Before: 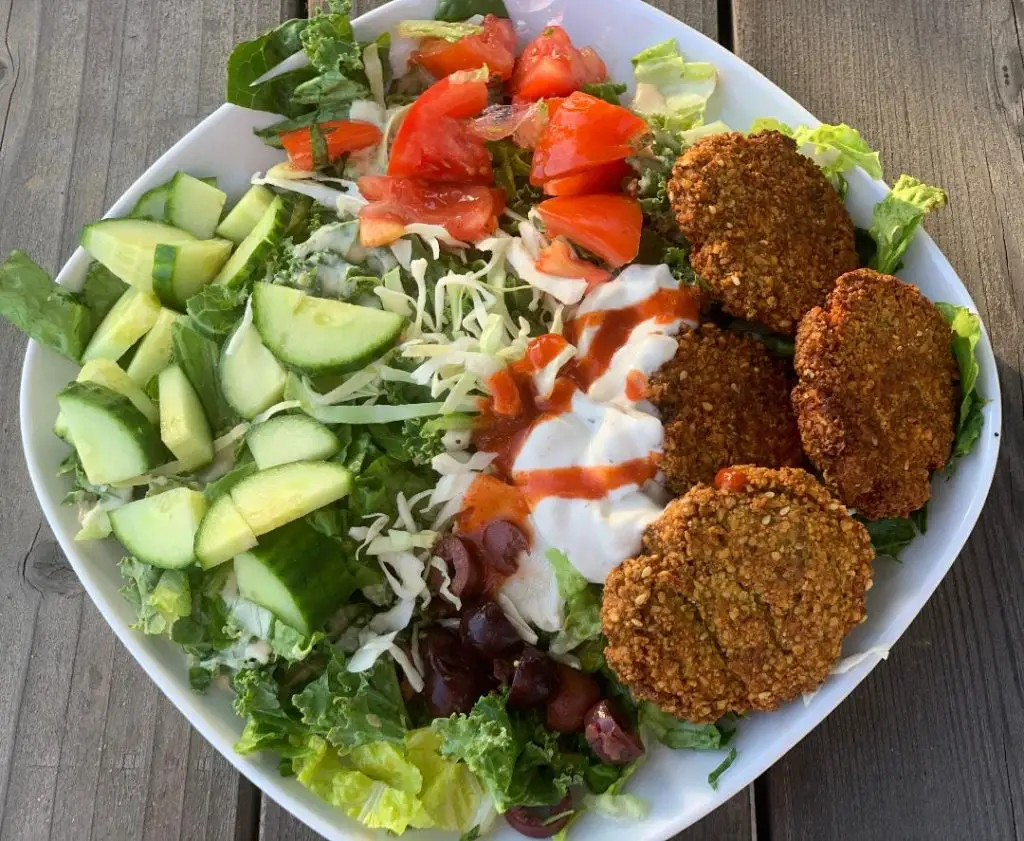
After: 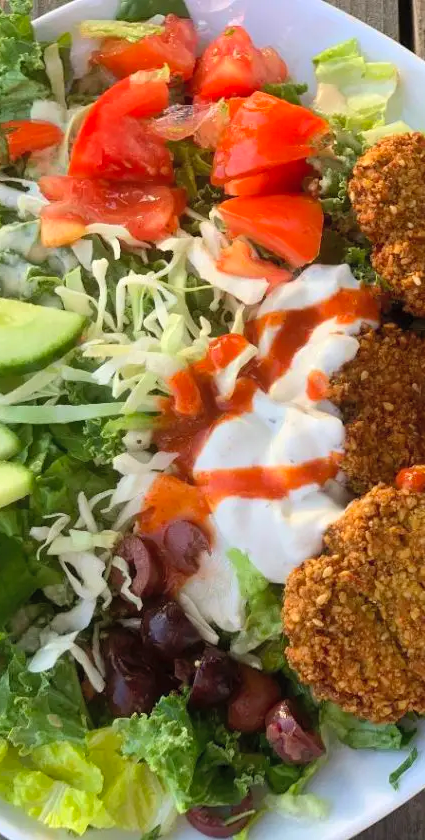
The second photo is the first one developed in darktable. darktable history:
tone equalizer: on, module defaults
crop: left 31.248%, right 27.155%
contrast brightness saturation: brightness 0.089, saturation 0.192
